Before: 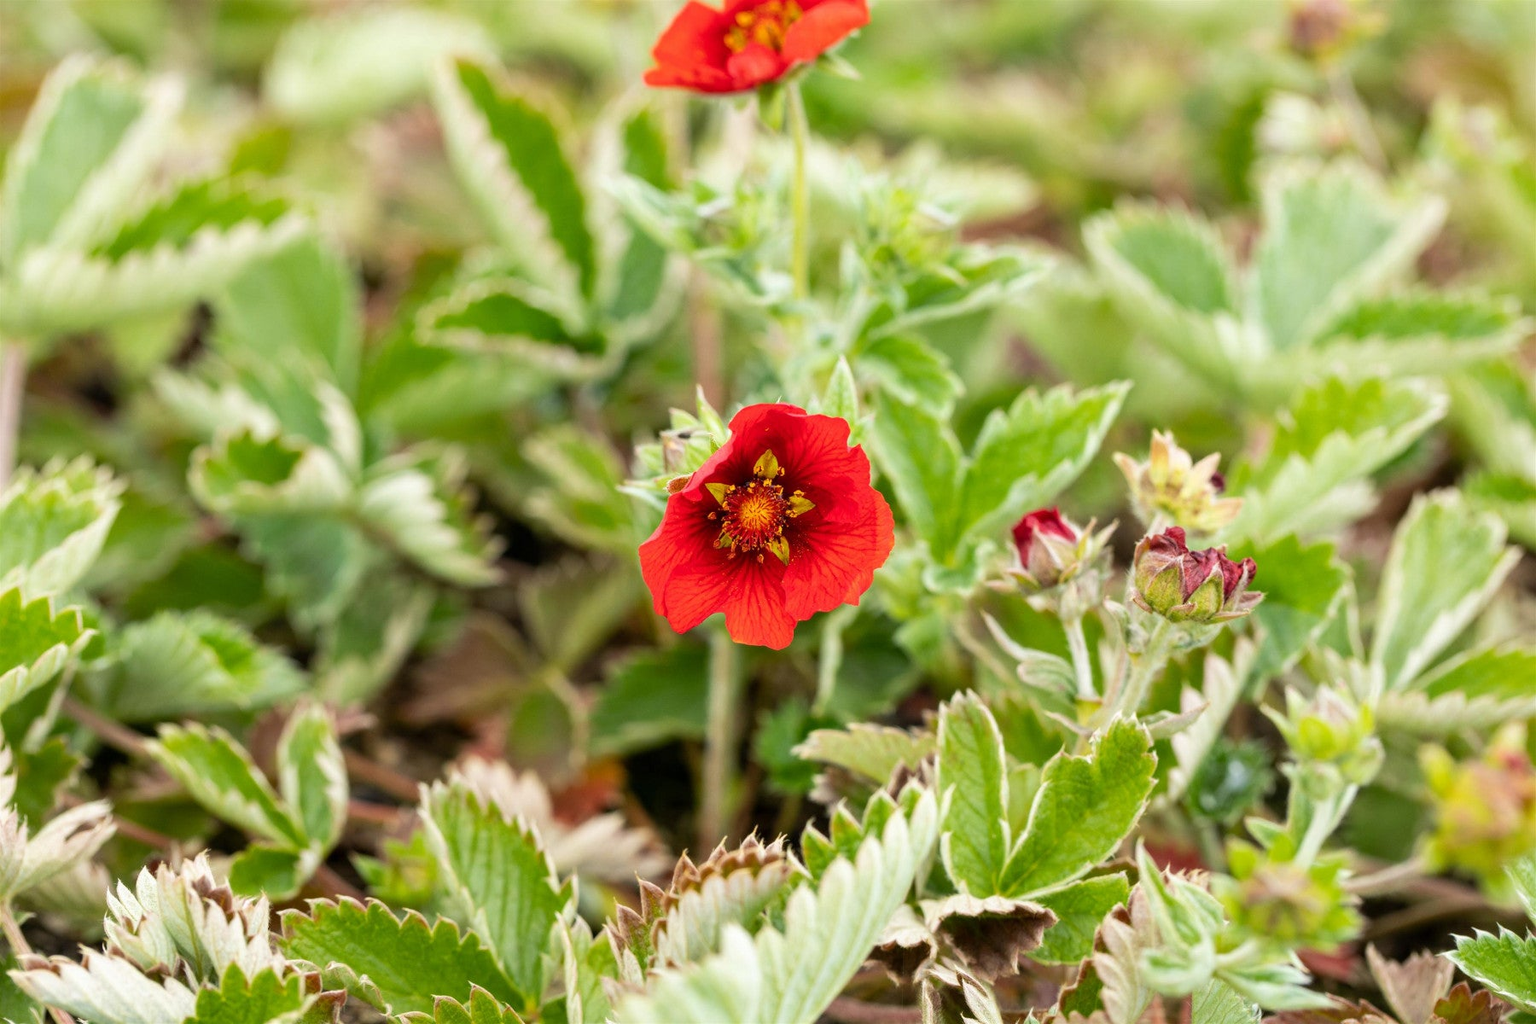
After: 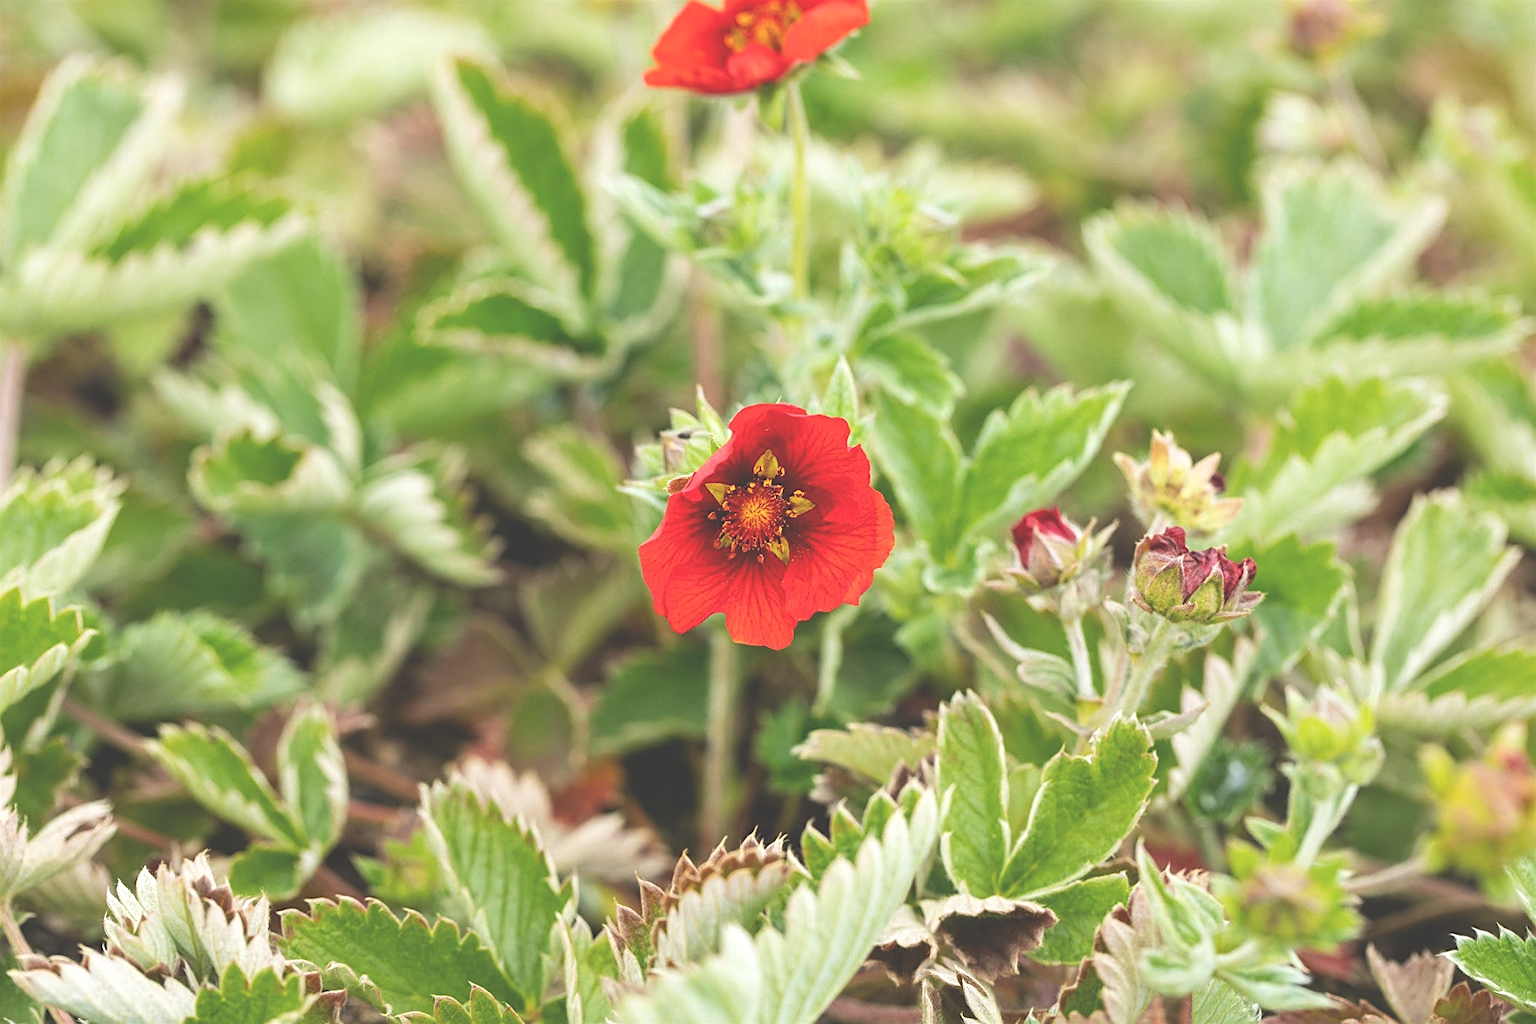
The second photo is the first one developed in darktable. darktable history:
exposure: black level correction -0.041, exposure 0.064 EV, compensate highlight preservation false
sharpen: on, module defaults
